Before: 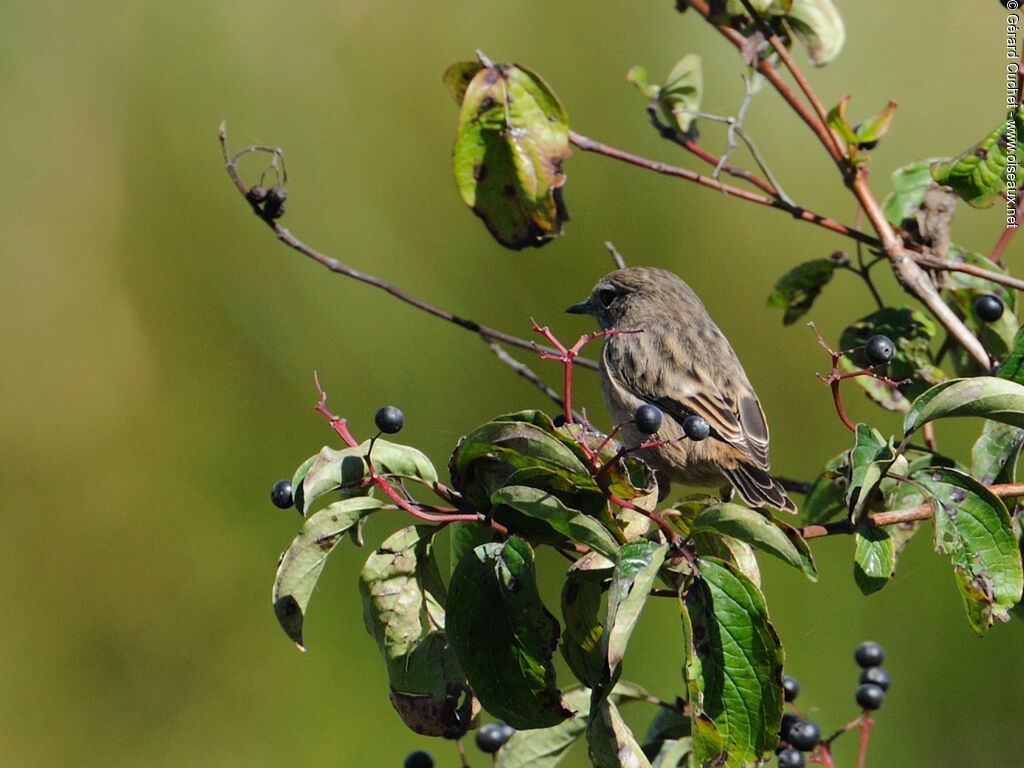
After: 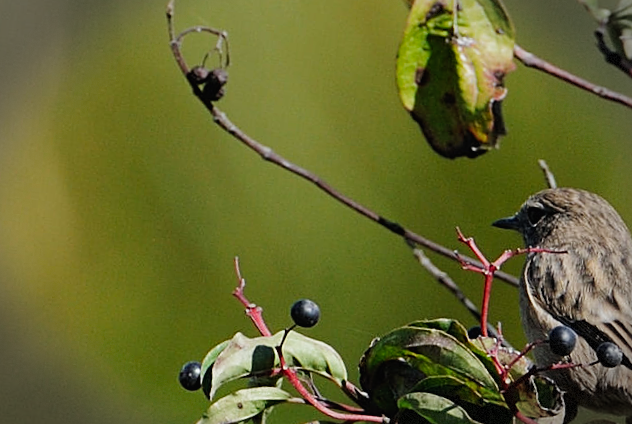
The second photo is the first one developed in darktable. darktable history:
exposure: black level correction 0.001, exposure -0.199 EV, compensate highlight preservation false
sharpen: on, module defaults
crop and rotate: angle -6.19°, left 2.169%, top 6.904%, right 27.545%, bottom 30.172%
contrast brightness saturation: saturation -0.049
vignetting: fall-off start 90.28%, fall-off radius 38.24%, width/height ratio 1.212, shape 1.29, dithering 8-bit output, unbound false
tone curve: curves: ch0 [(0, 0.012) (0.052, 0.04) (0.107, 0.086) (0.269, 0.266) (0.471, 0.503) (0.731, 0.771) (0.921, 0.909) (0.999, 0.951)]; ch1 [(0, 0) (0.339, 0.298) (0.402, 0.363) (0.444, 0.415) (0.485, 0.469) (0.494, 0.493) (0.504, 0.501) (0.525, 0.534) (0.555, 0.593) (0.594, 0.648) (1, 1)]; ch2 [(0, 0) (0.48, 0.48) (0.504, 0.5) (0.535, 0.557) (0.581, 0.623) (0.649, 0.683) (0.824, 0.815) (1, 1)], preserve colors none
